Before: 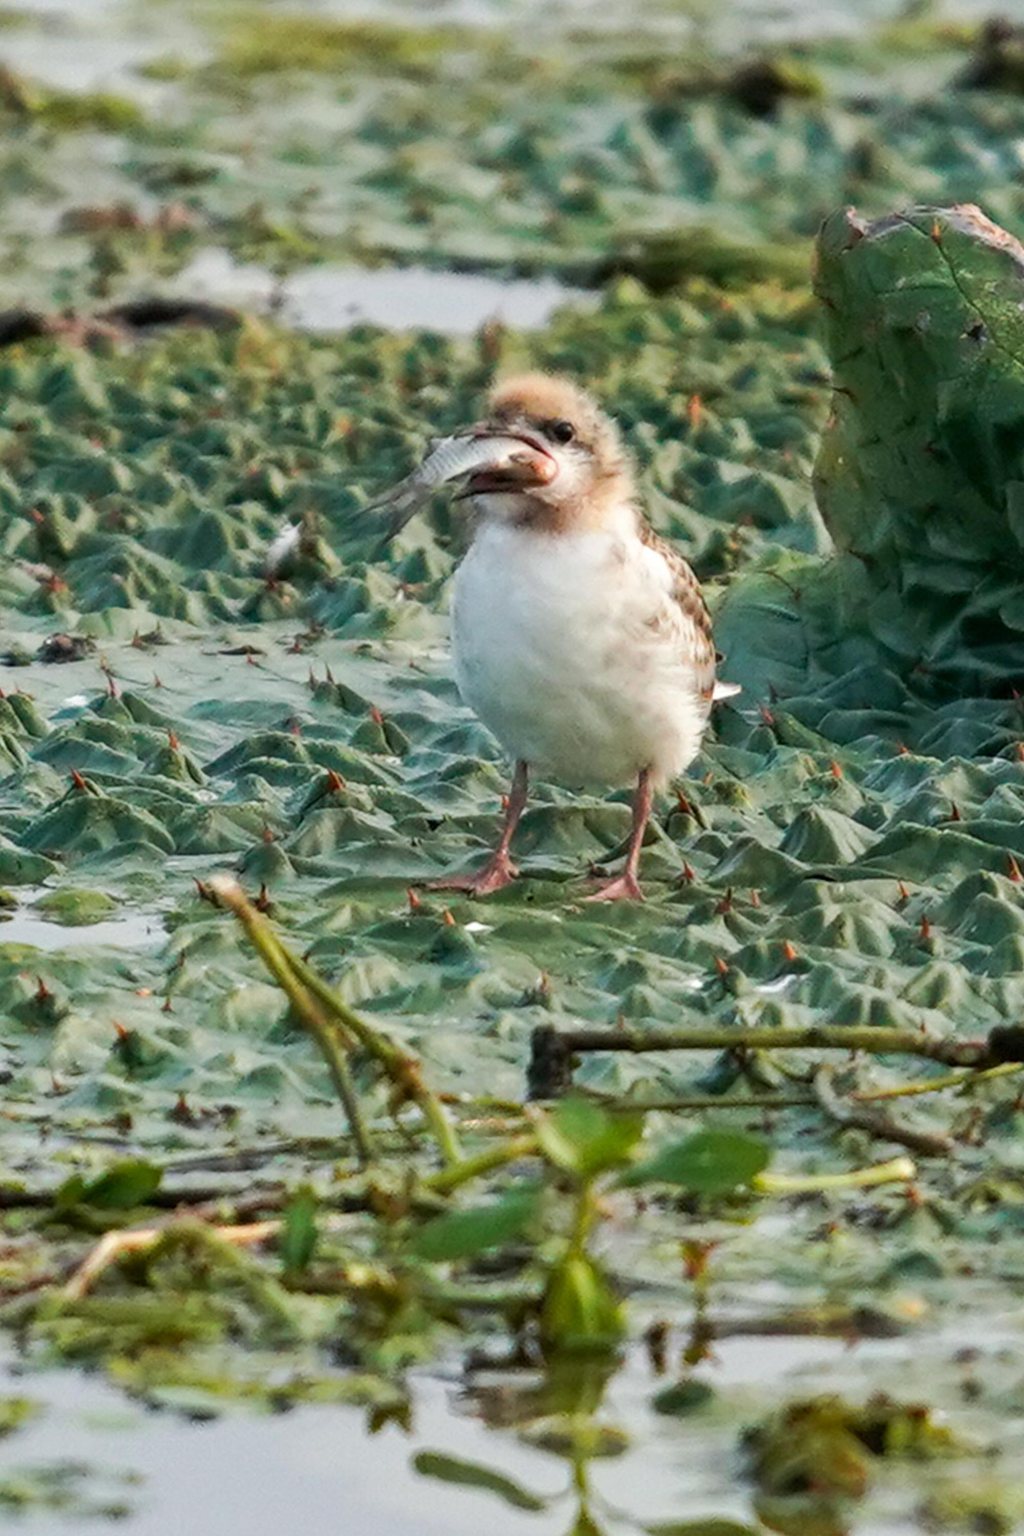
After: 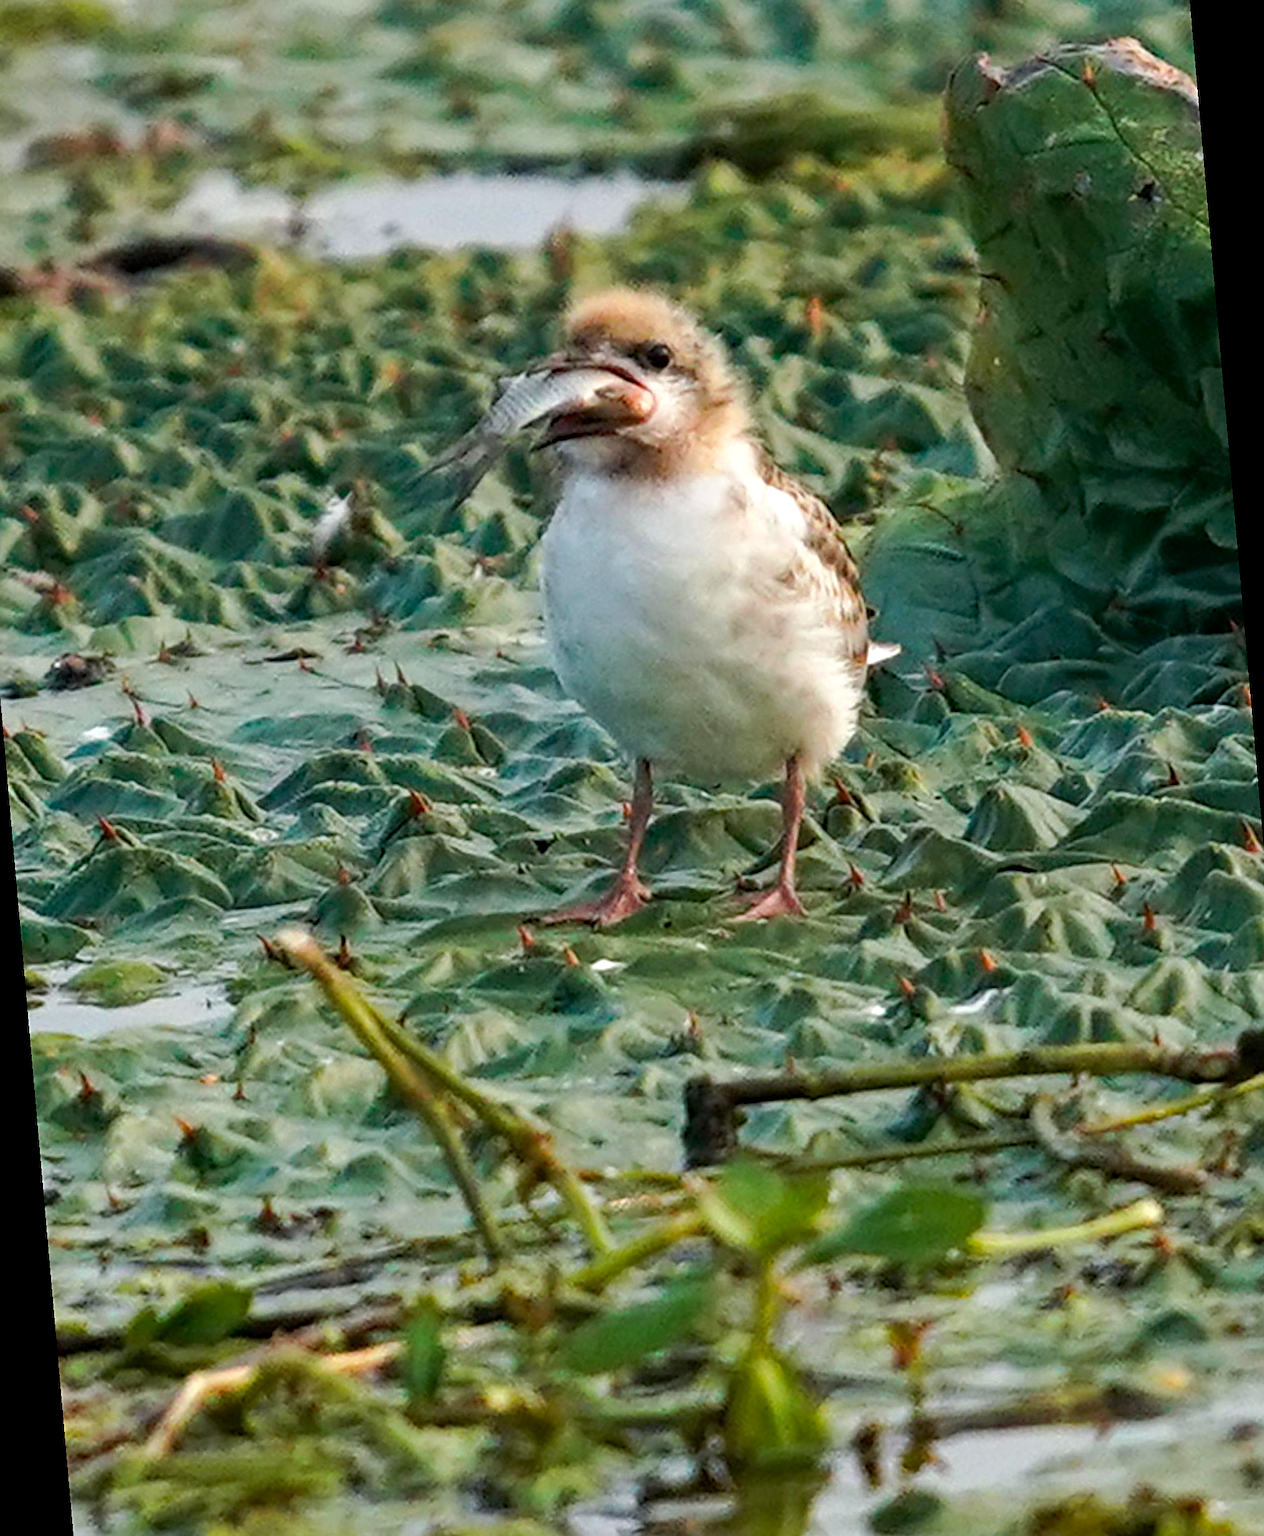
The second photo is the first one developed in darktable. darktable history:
haze removal: strength 0.29, distance 0.25, compatibility mode true, adaptive false
sharpen: on, module defaults
rotate and perspective: rotation -5°, crop left 0.05, crop right 0.952, crop top 0.11, crop bottom 0.89
